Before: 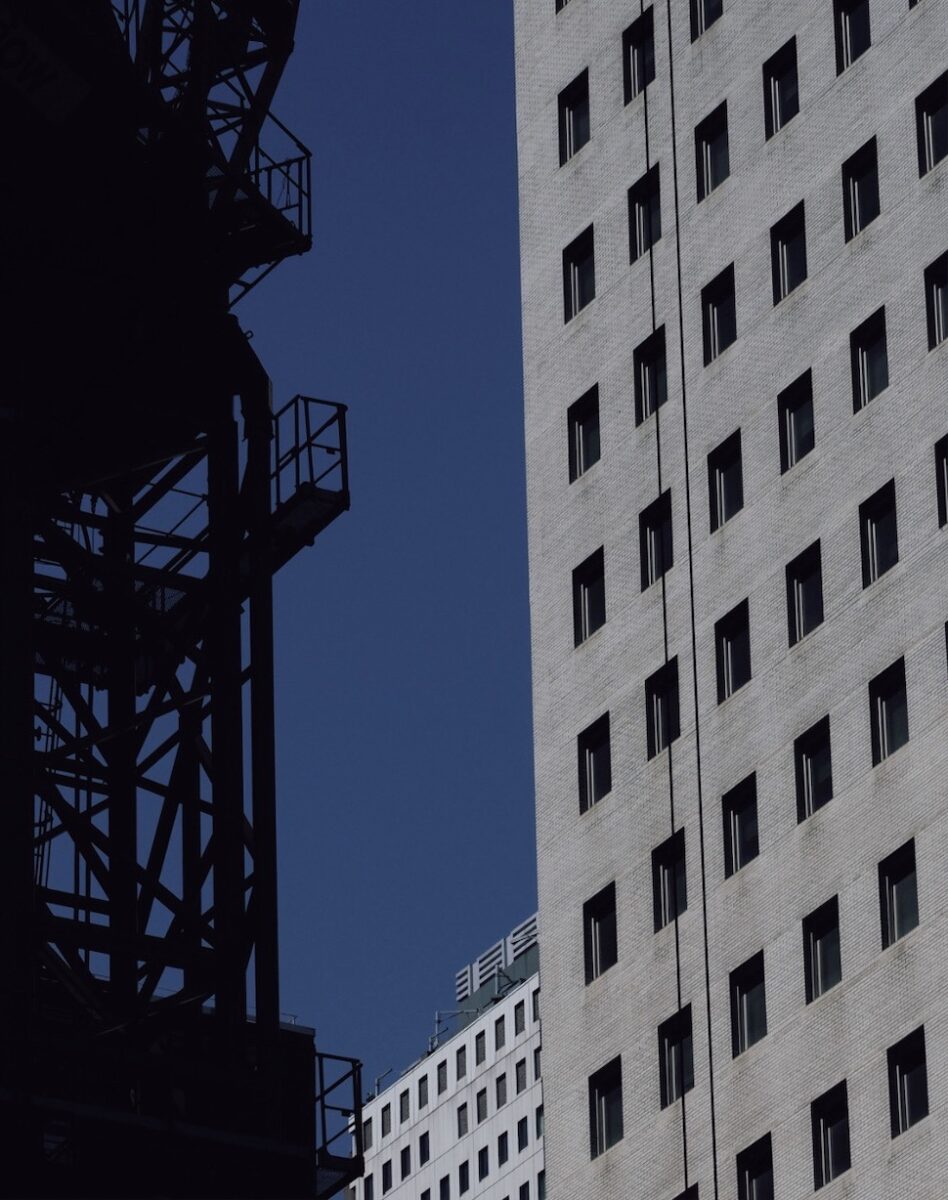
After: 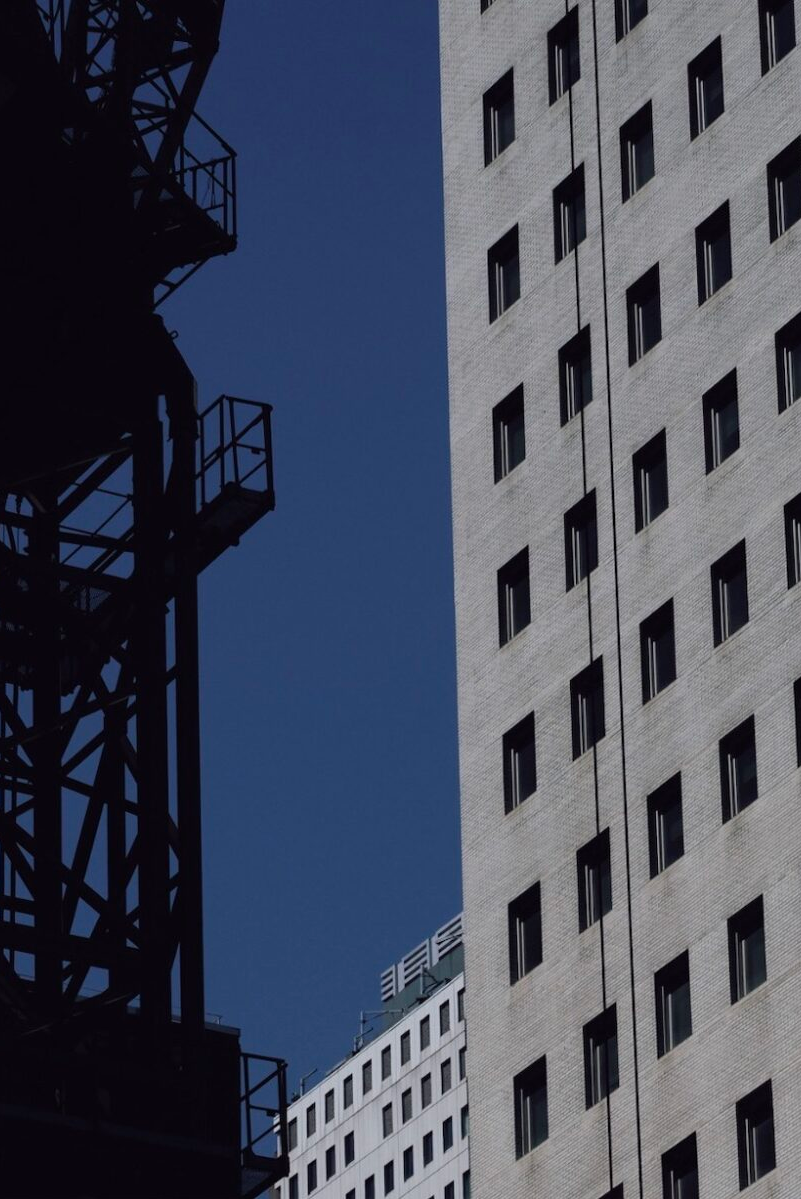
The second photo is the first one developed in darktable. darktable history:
crop: left 8.011%, right 7.432%
